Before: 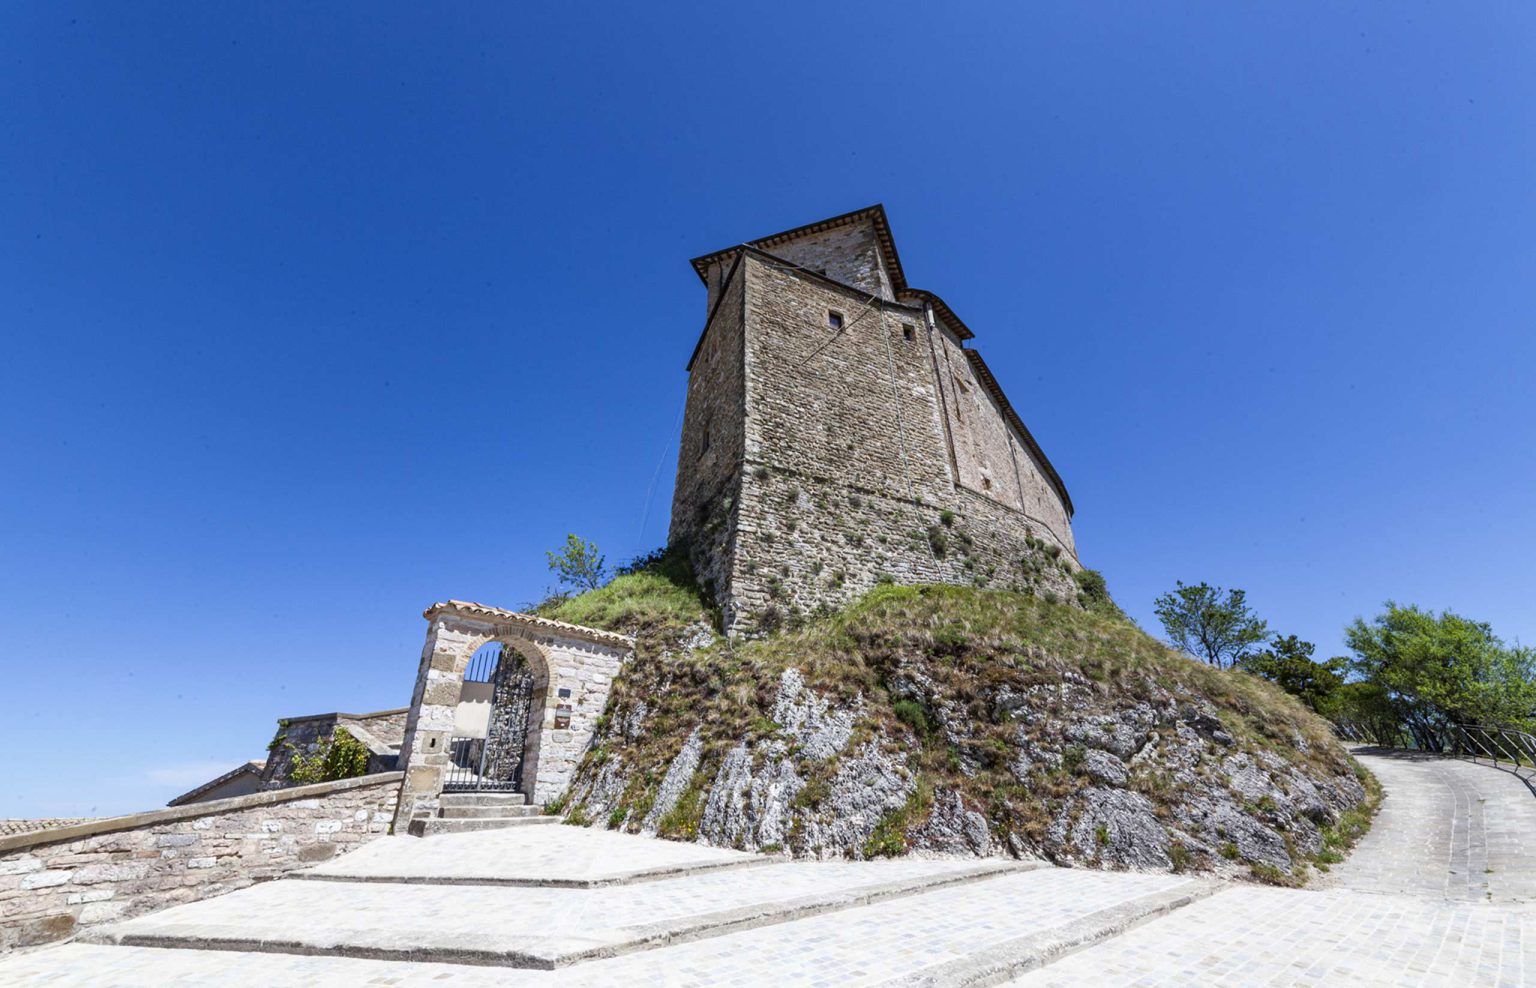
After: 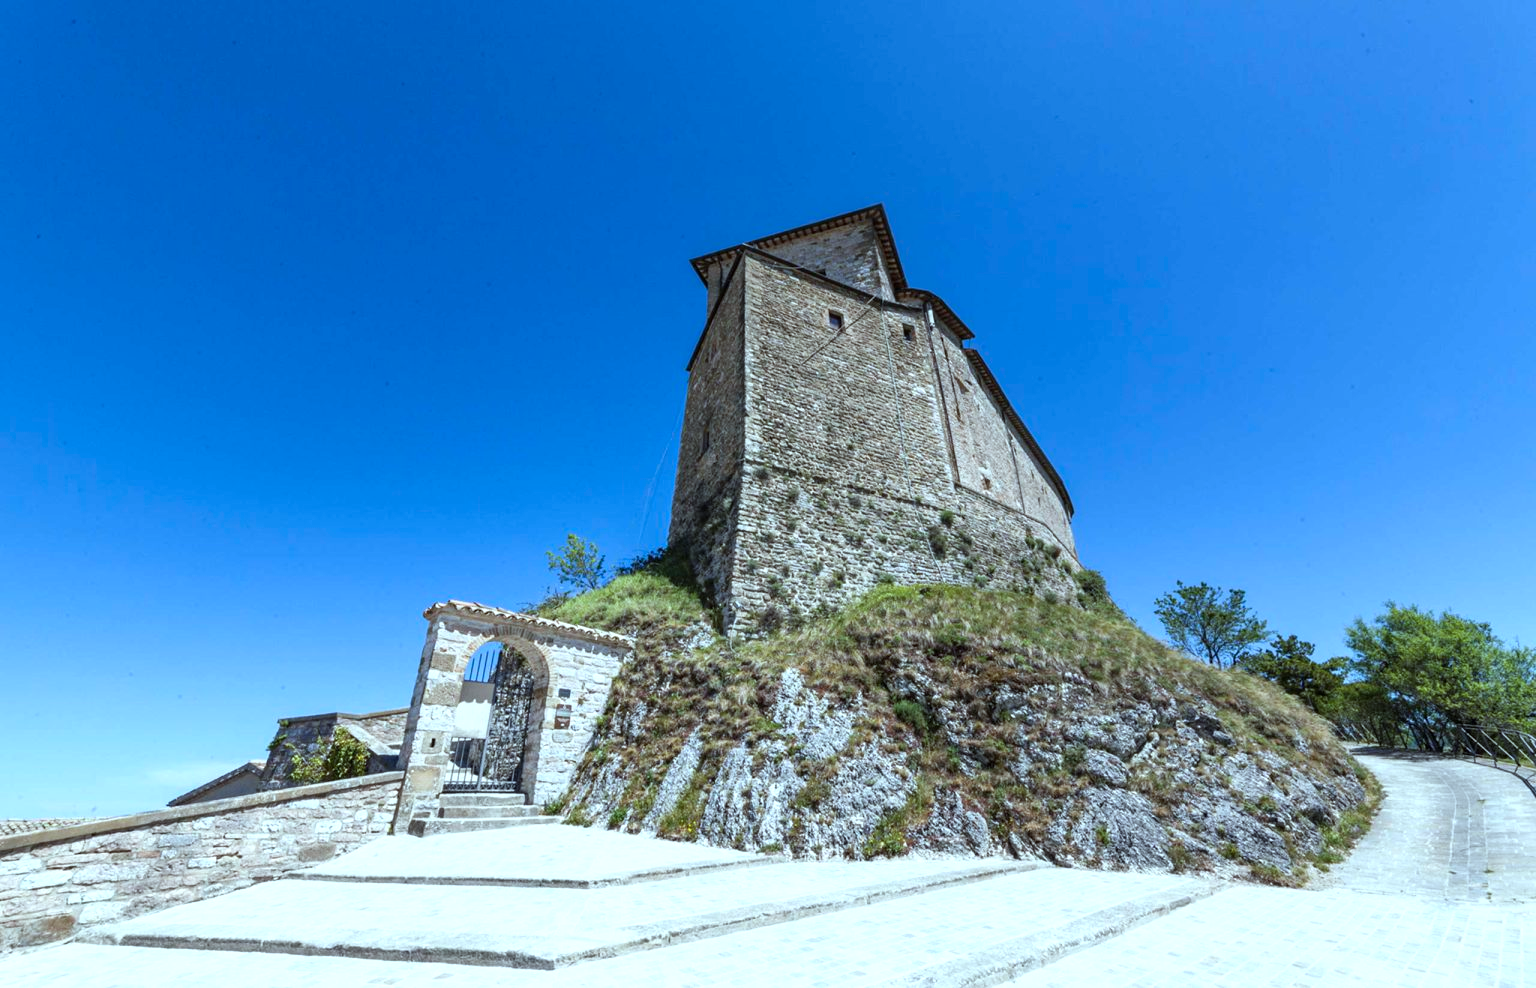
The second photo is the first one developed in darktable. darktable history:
color correction: highlights a* -10.04, highlights b* -10.37
exposure: exposure 0.29 EV, compensate highlight preservation false
